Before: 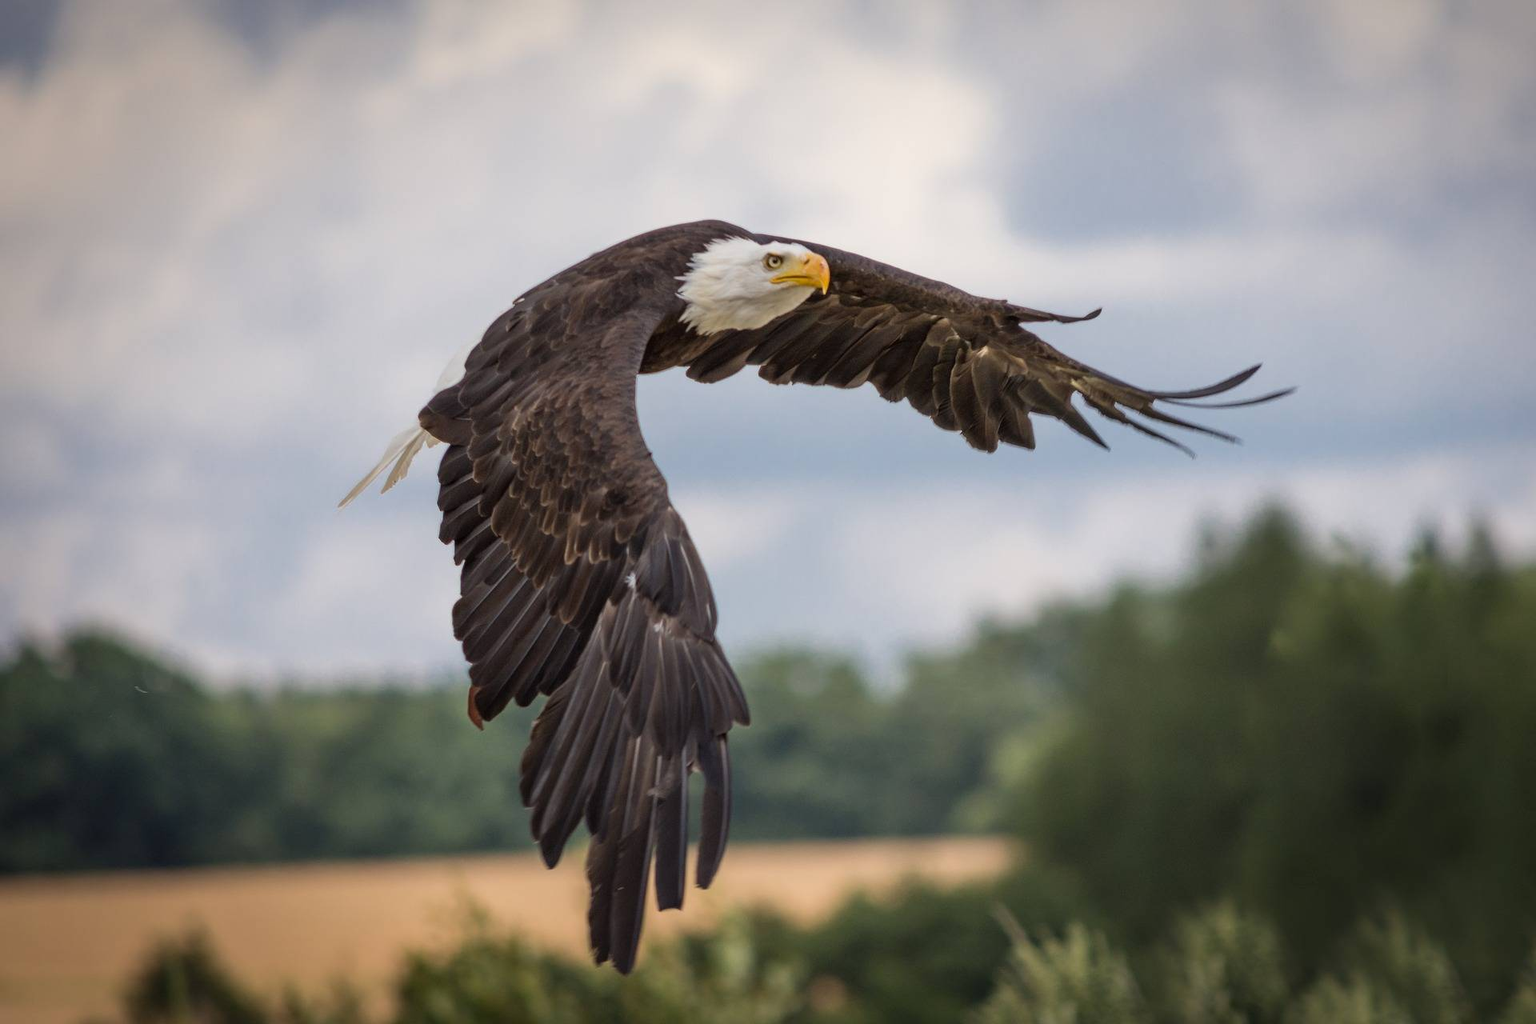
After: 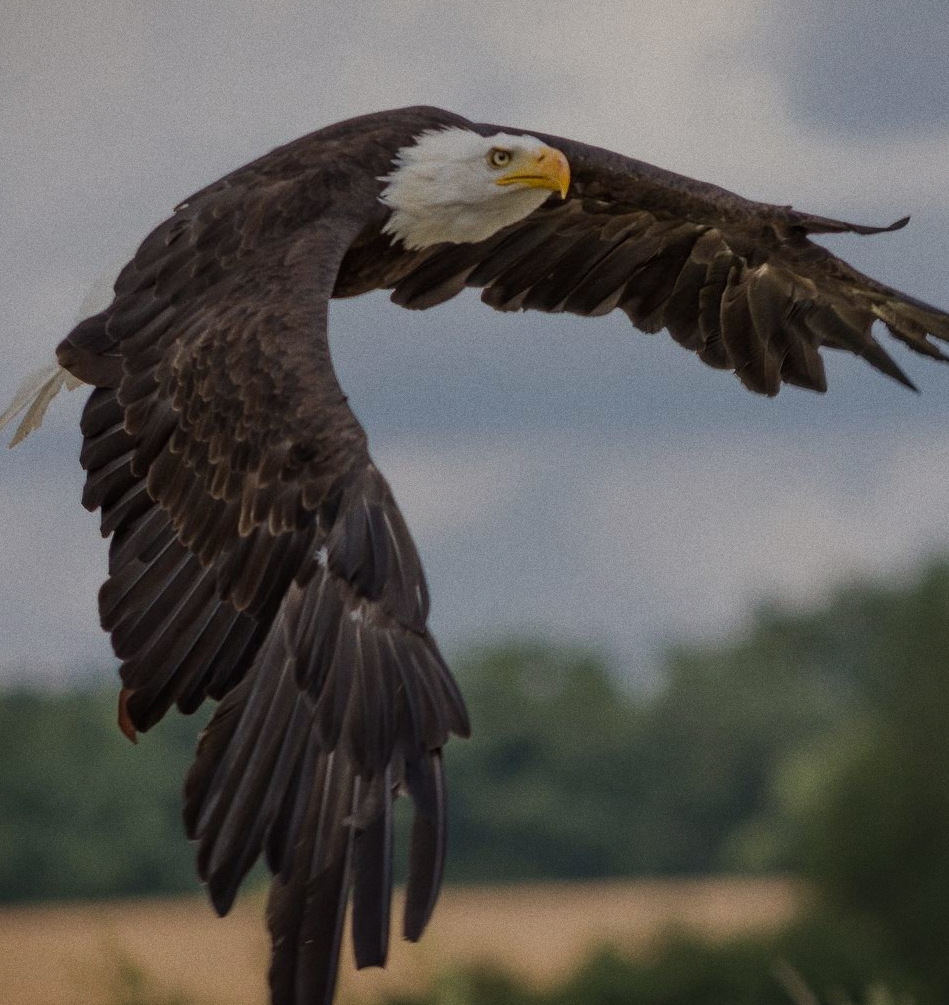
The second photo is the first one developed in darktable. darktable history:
exposure: exposure -1 EV, compensate highlight preservation false
crop and rotate: angle 0.02°, left 24.353%, top 13.219%, right 26.156%, bottom 8.224%
grain: on, module defaults
